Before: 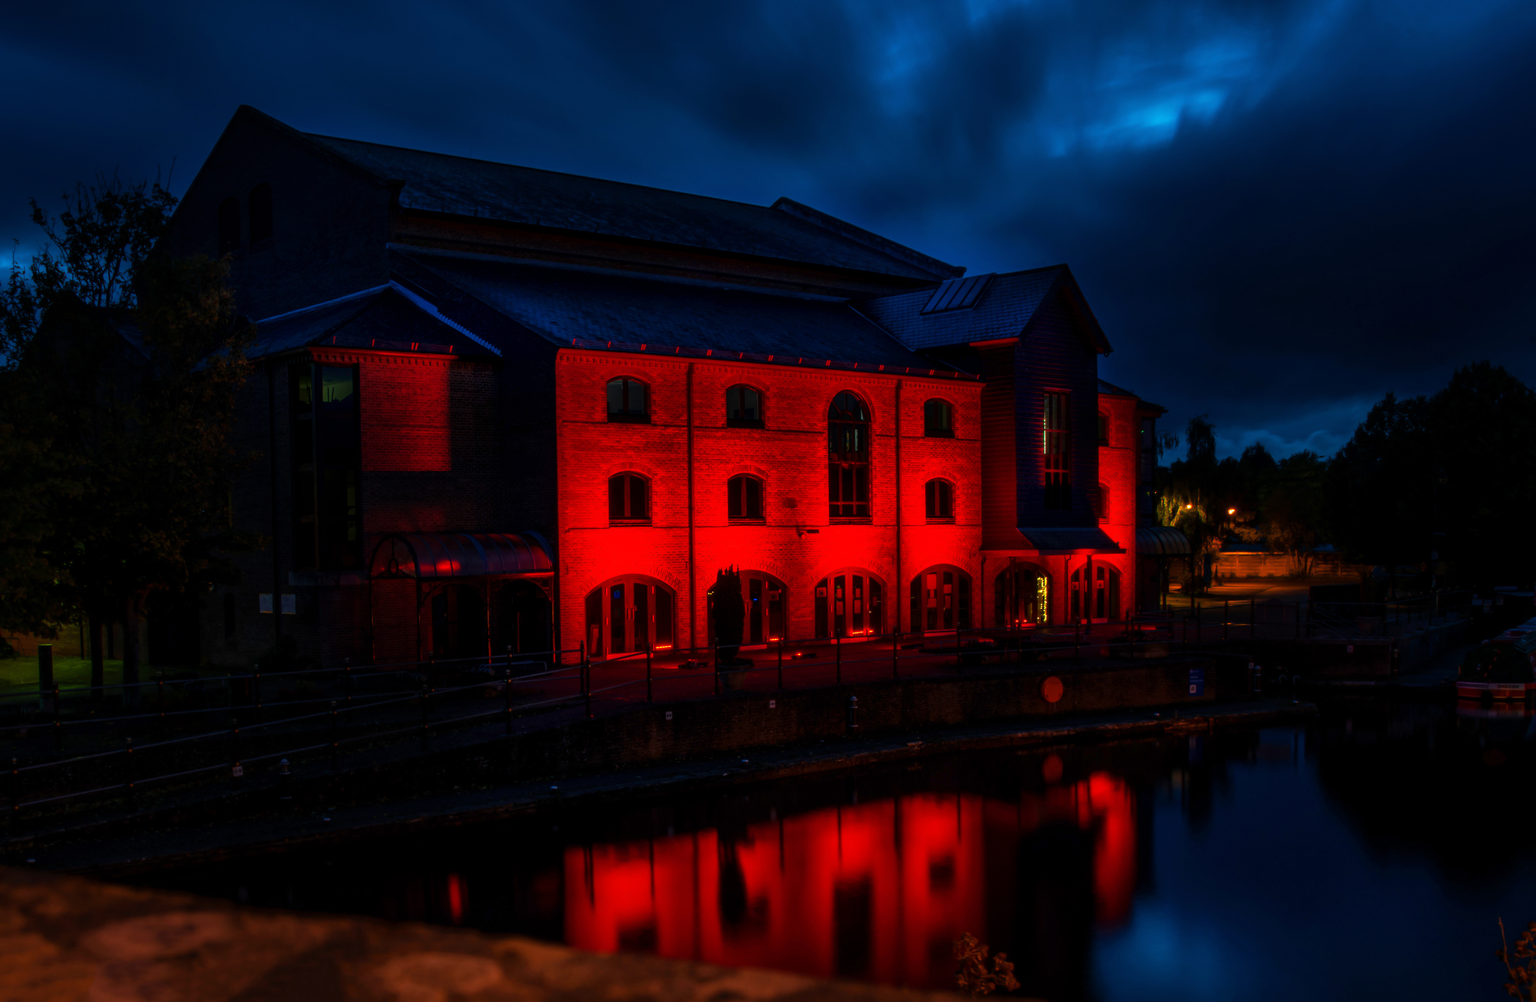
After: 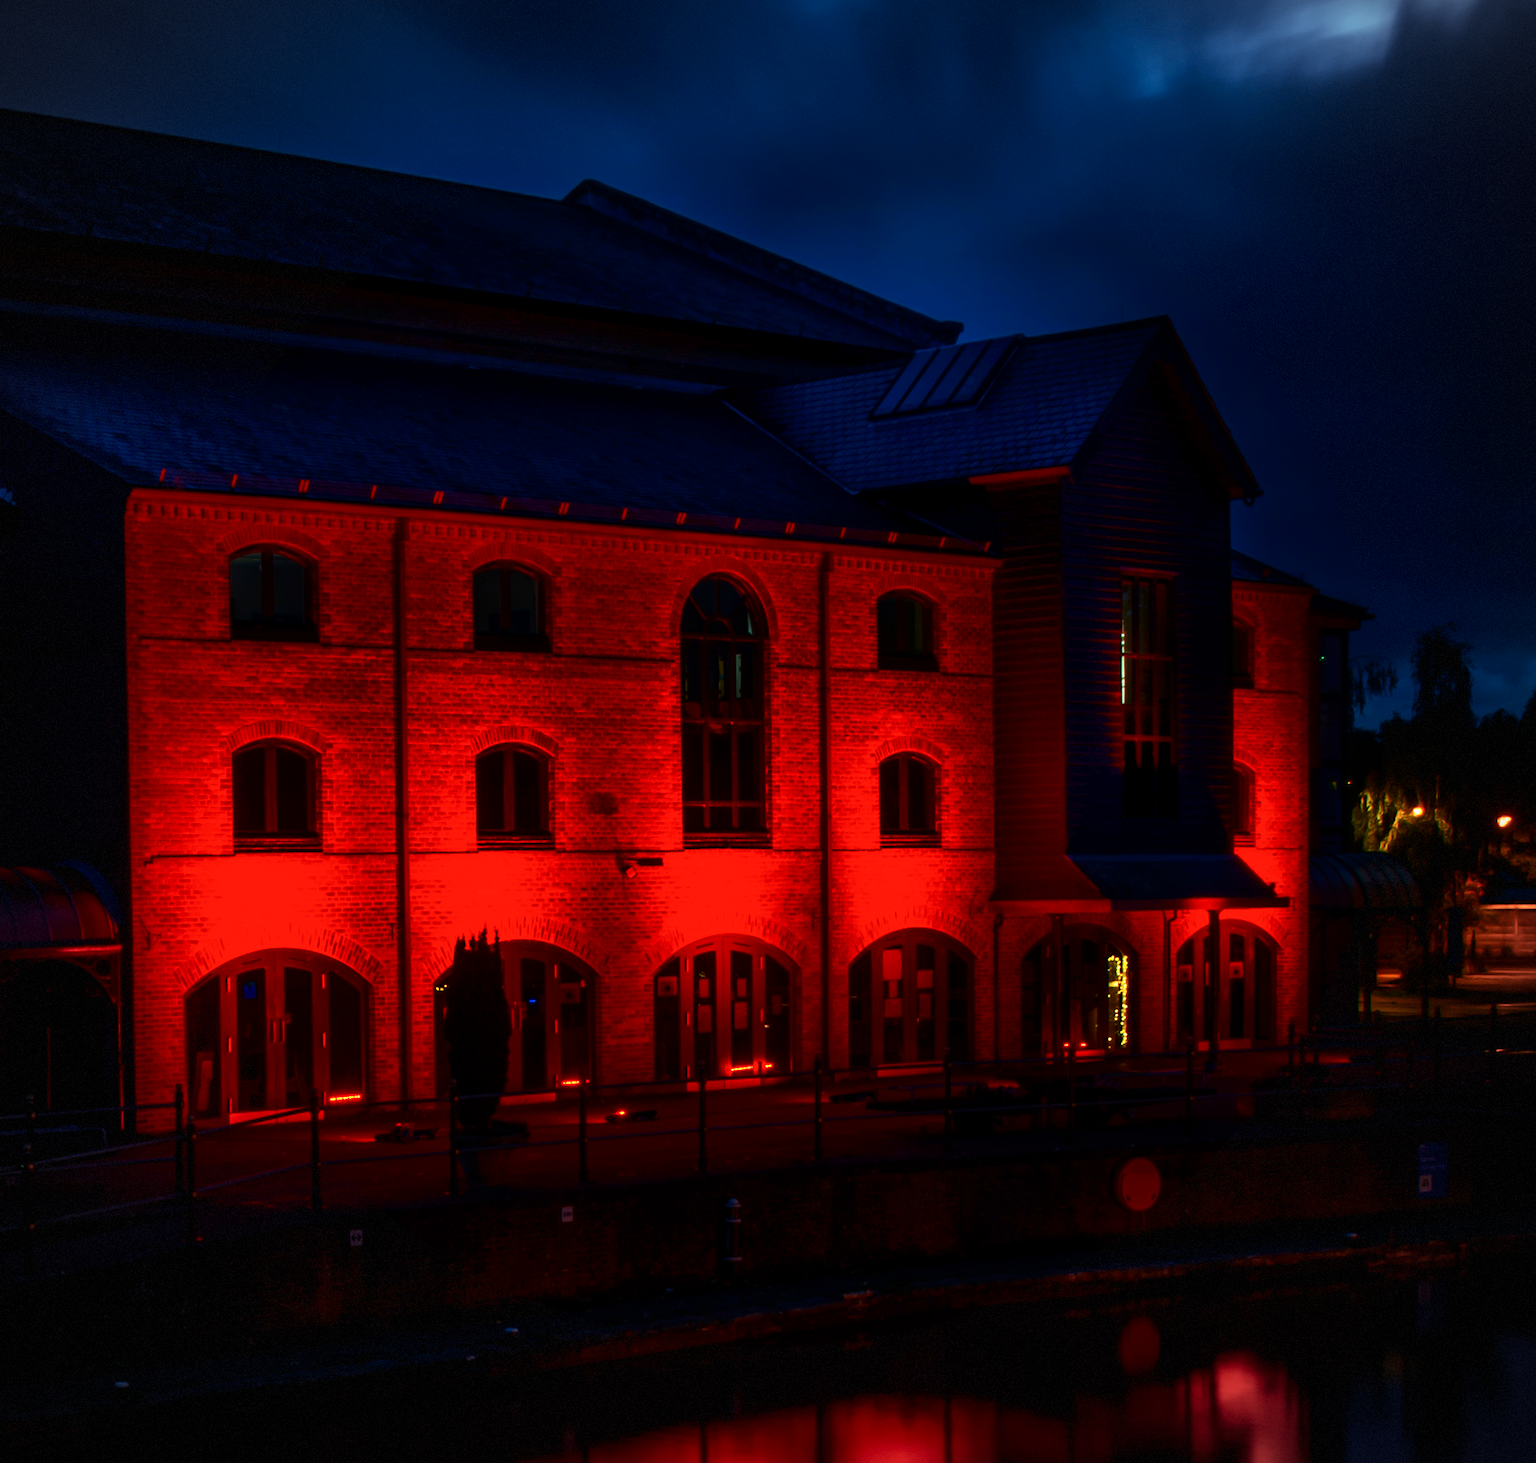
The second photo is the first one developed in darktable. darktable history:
vignetting: fall-off radius 61.11%, dithering 8-bit output, unbound false
contrast brightness saturation: contrast 0.273
crop: left 32.198%, top 10.918%, right 18.794%, bottom 17.465%
